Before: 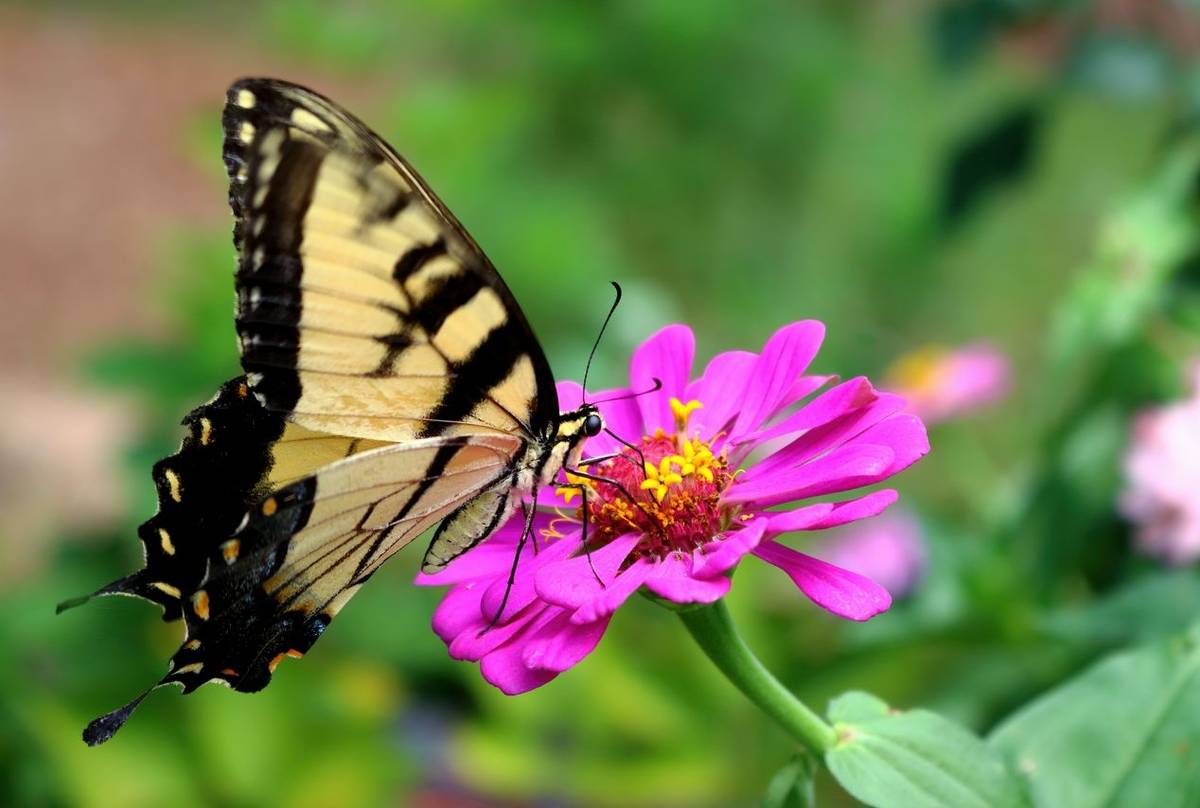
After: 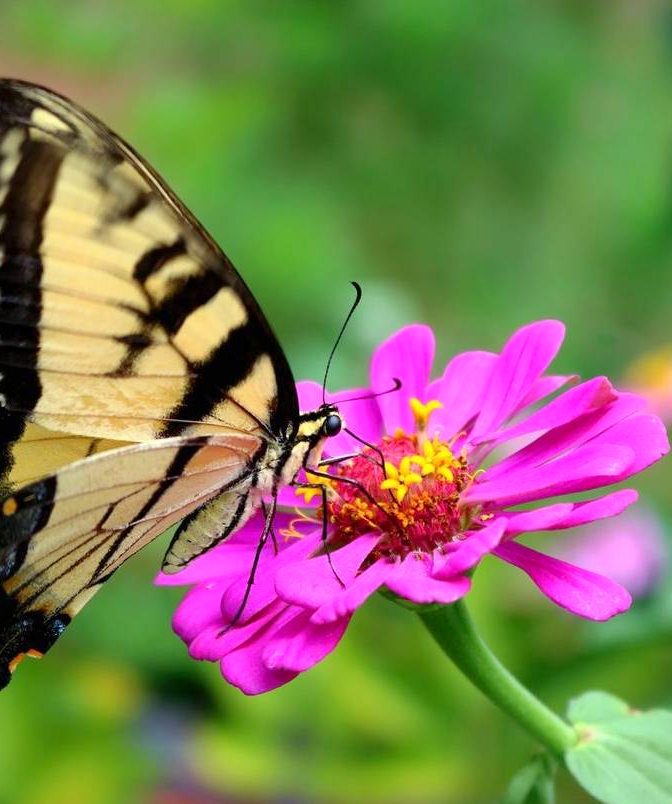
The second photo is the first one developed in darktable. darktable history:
crop: left 21.674%, right 22.086%
levels: levels [0, 0.478, 1]
